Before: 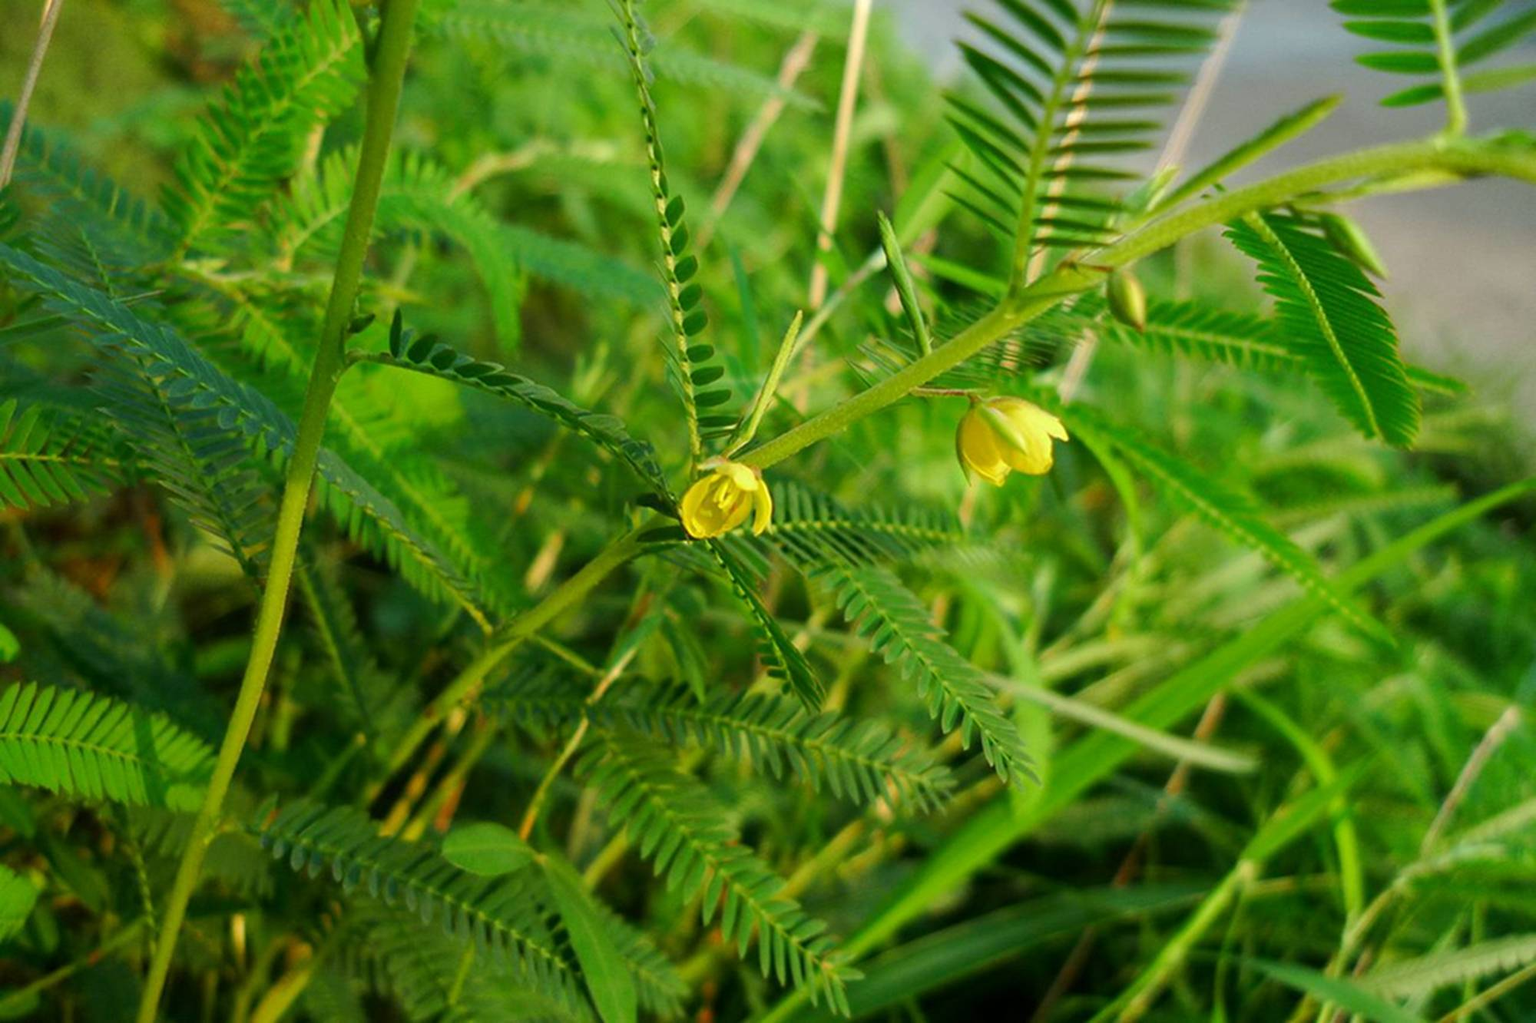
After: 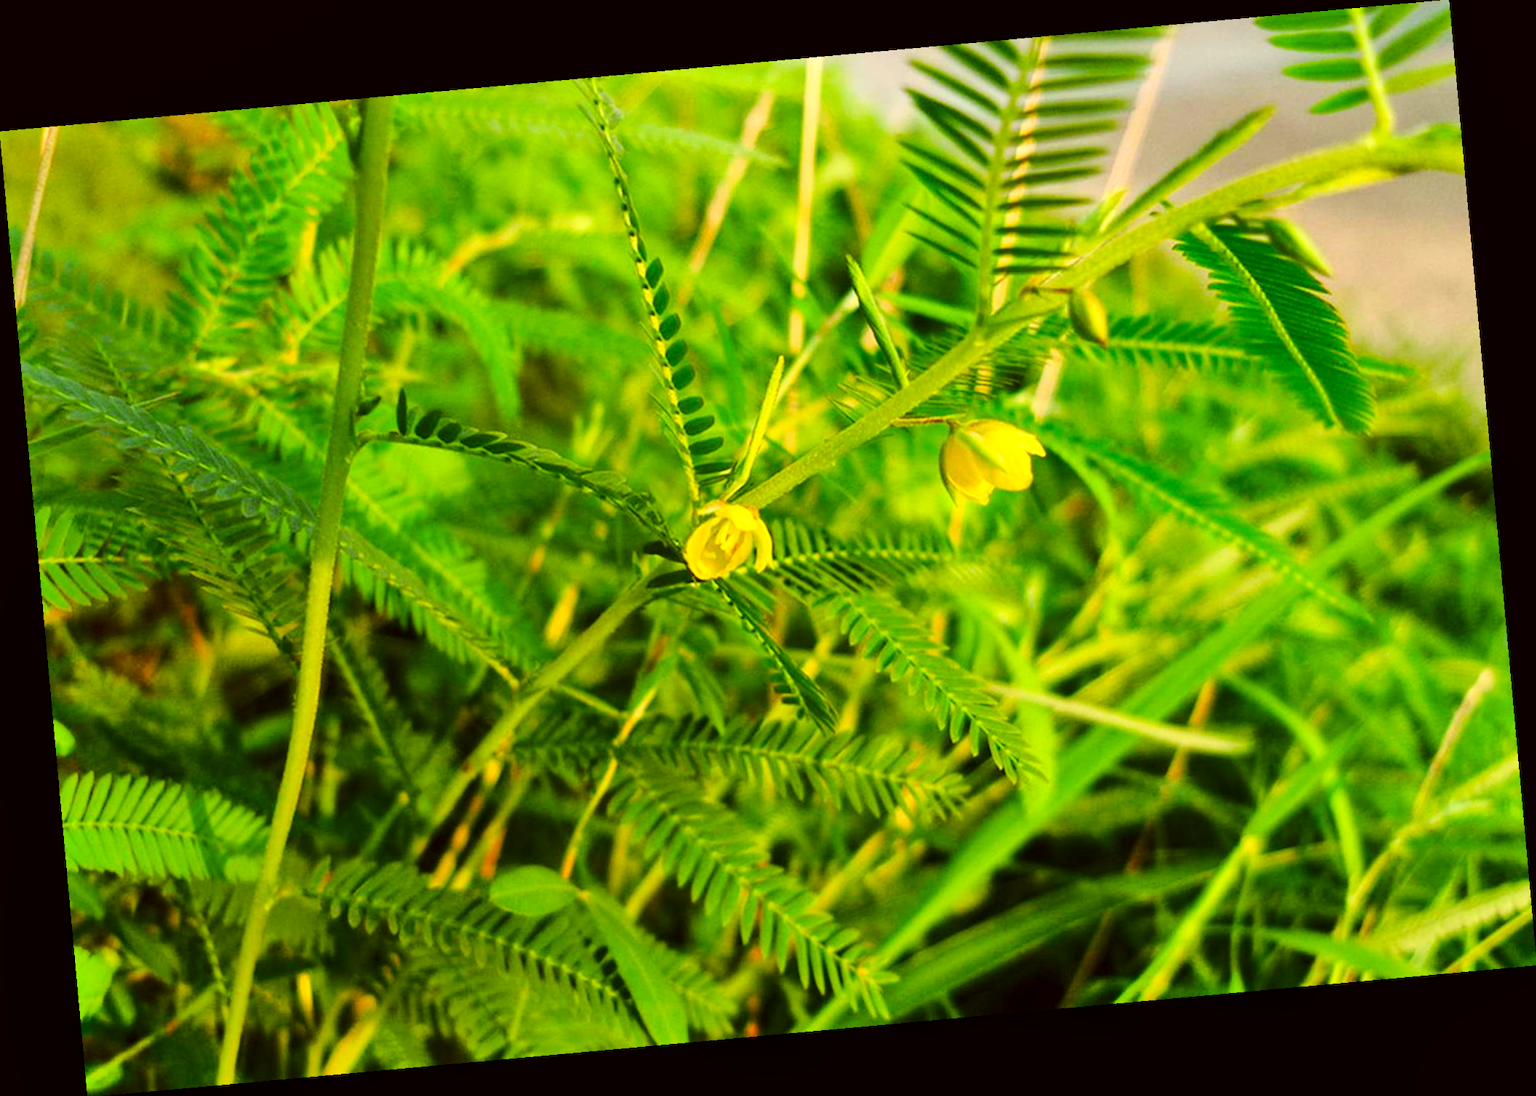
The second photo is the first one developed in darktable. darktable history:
base curve: curves: ch0 [(0, 0) (0.028, 0.03) (0.121, 0.232) (0.46, 0.748) (0.859, 0.968) (1, 1)]
color balance: output saturation 110%
shadows and highlights: soften with gaussian
rotate and perspective: rotation -5.2°, automatic cropping off
local contrast: highlights 100%, shadows 100%, detail 120%, midtone range 0.2
color correction: highlights a* 8.98, highlights b* 15.09, shadows a* -0.49, shadows b* 26.52
